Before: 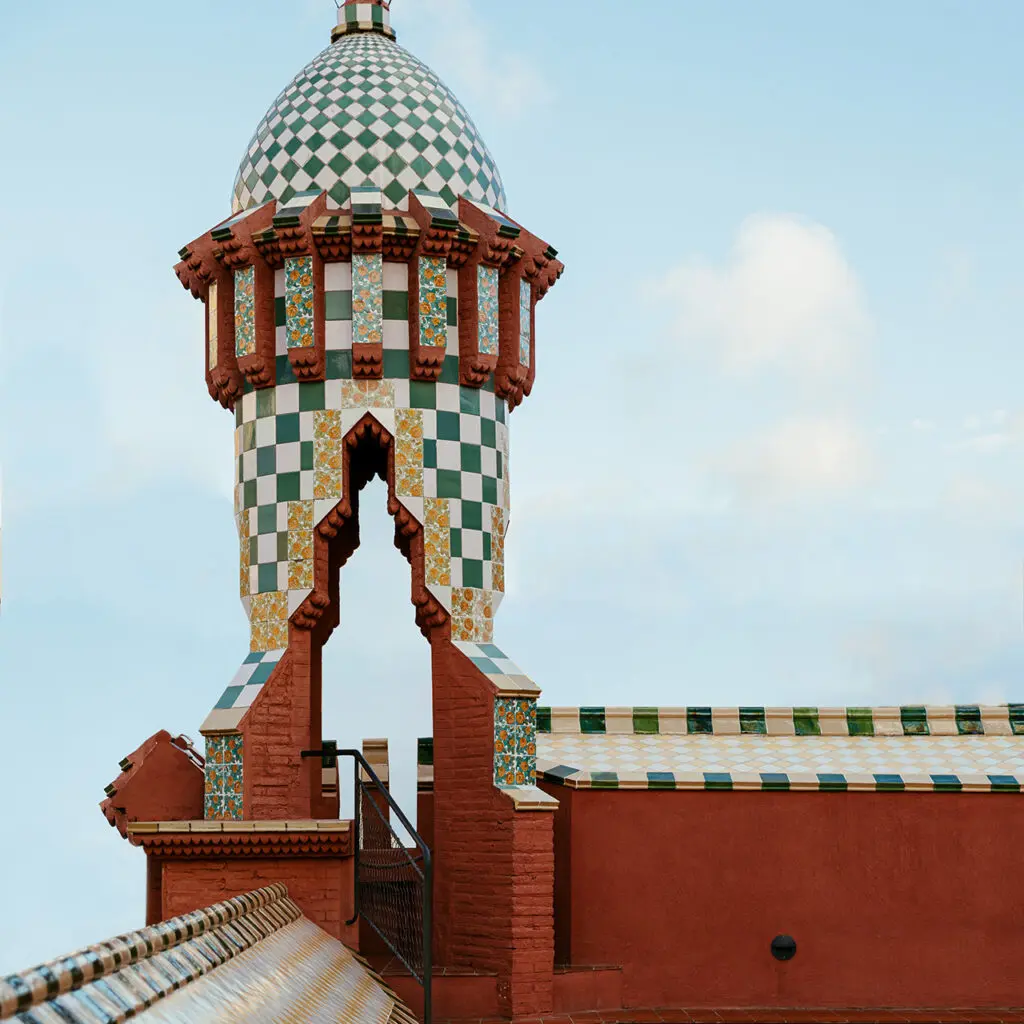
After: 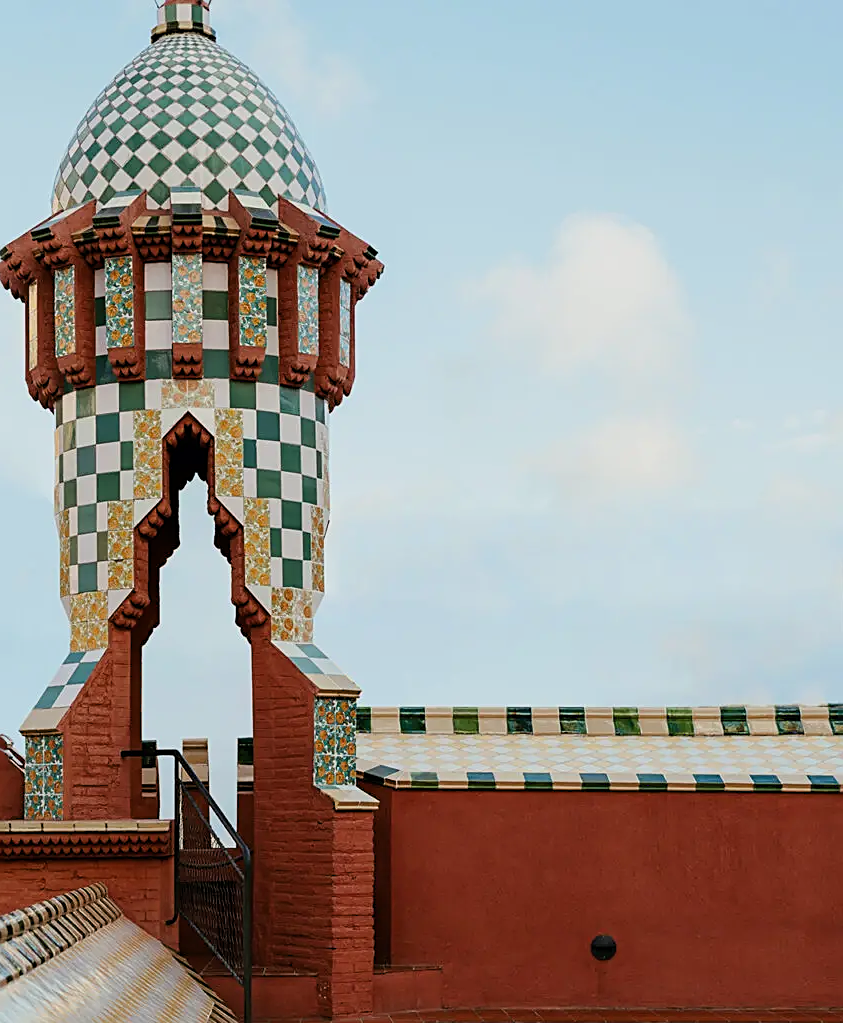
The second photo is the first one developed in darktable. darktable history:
filmic rgb: black relative exposure -11.35 EV, white relative exposure 3.22 EV, hardness 6.76, color science v6 (2022)
crop: left 17.582%, bottom 0.031%
sharpen: on, module defaults
